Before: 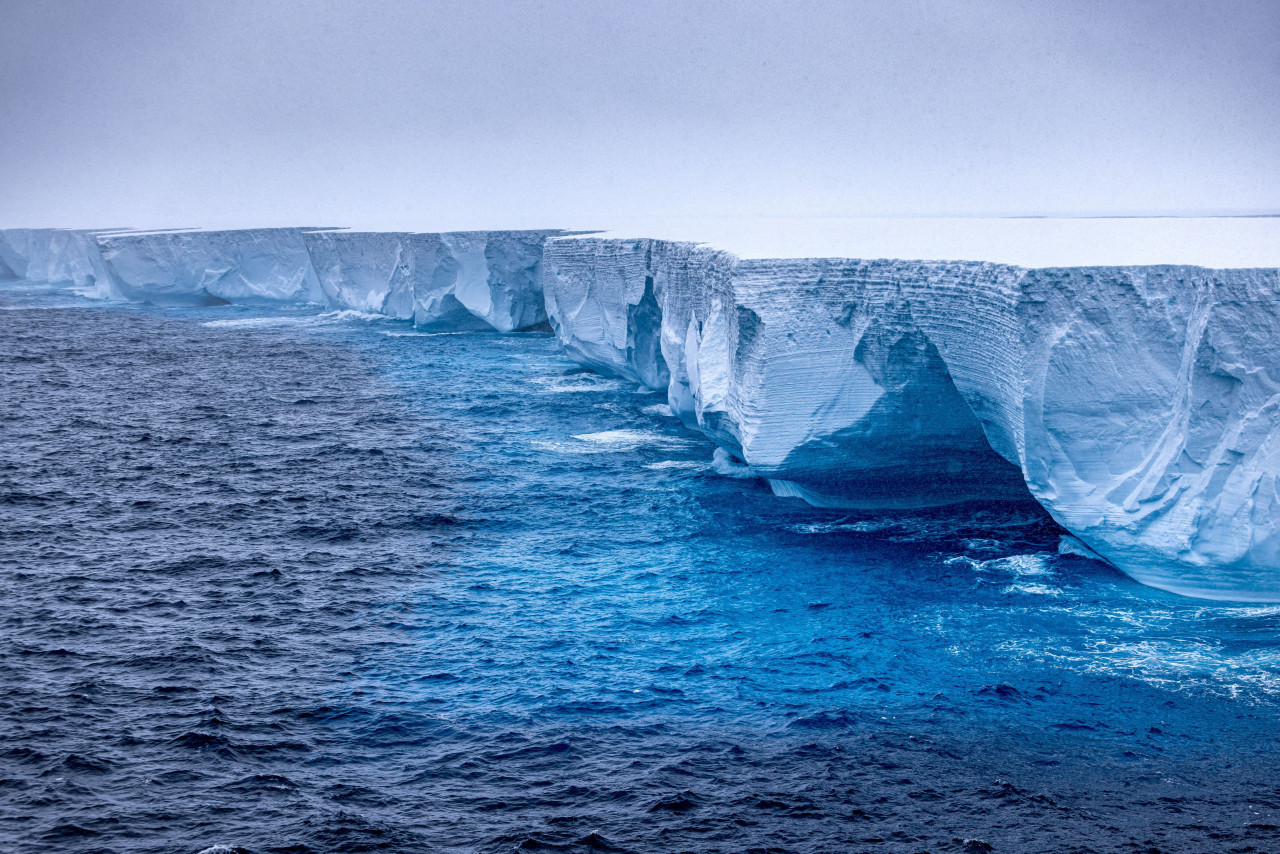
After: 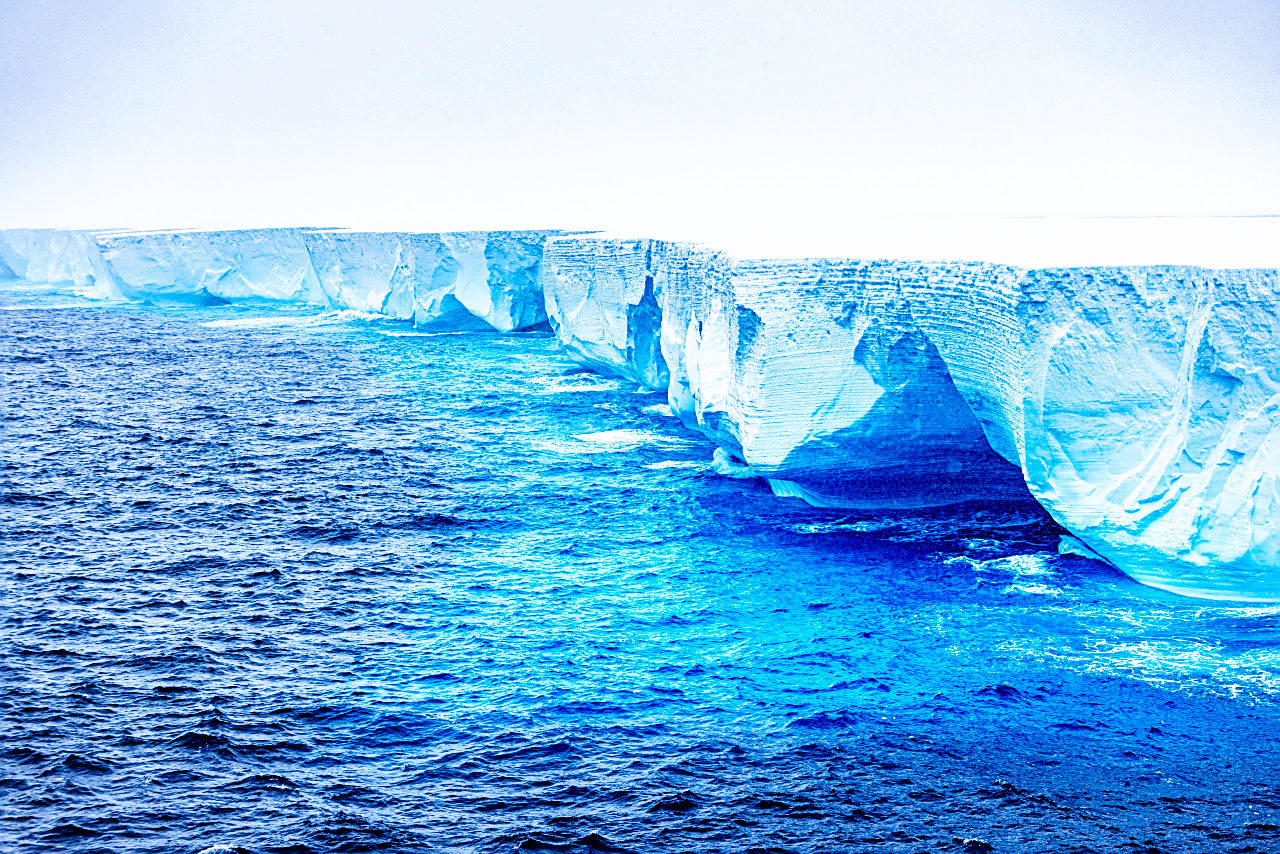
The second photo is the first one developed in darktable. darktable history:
color balance rgb: shadows lift › chroma 2.039%, shadows lift › hue 249.13°, perceptual saturation grading › global saturation 0.852%, perceptual saturation grading › mid-tones 11.589%, global vibrance 40.151%
base curve: curves: ch0 [(0, 0) (0.007, 0.004) (0.027, 0.03) (0.046, 0.07) (0.207, 0.54) (0.442, 0.872) (0.673, 0.972) (1, 1)], preserve colors none
sharpen: on, module defaults
